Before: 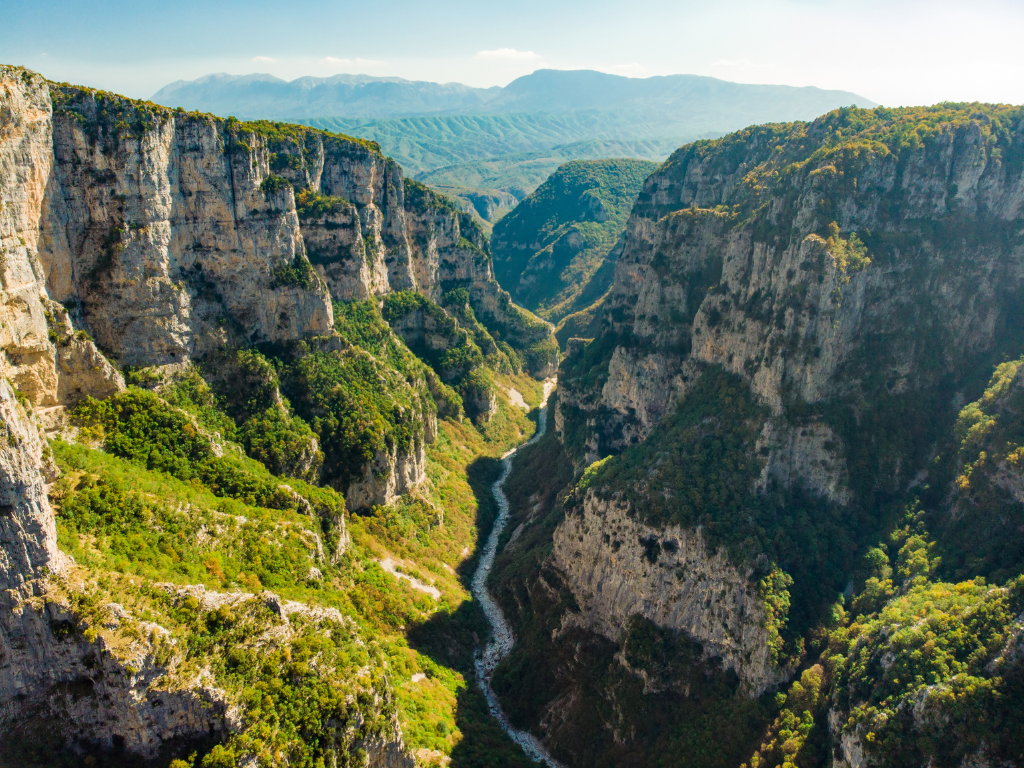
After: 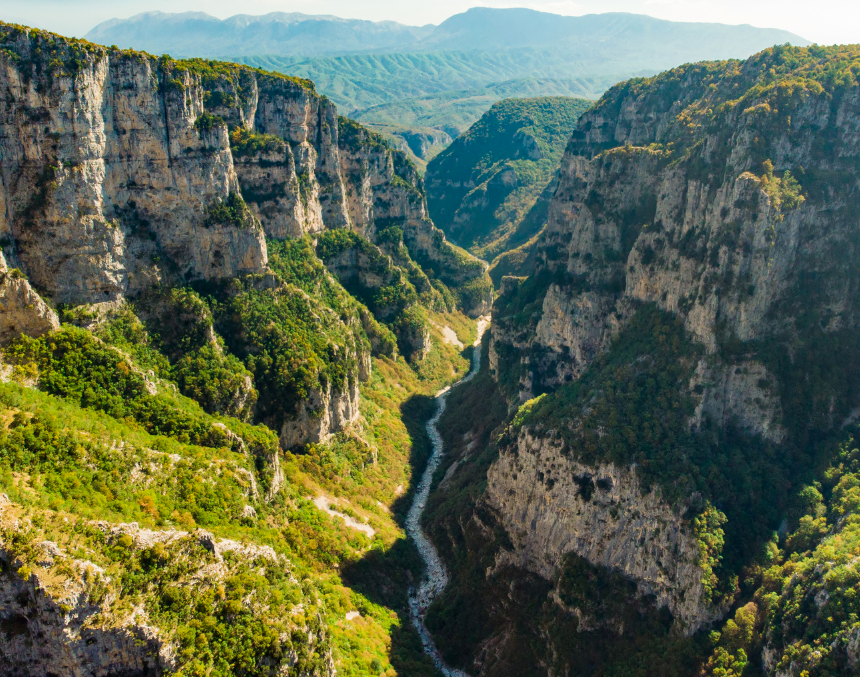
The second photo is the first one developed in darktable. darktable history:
crop: left 6.446%, top 8.188%, right 9.538%, bottom 3.548%
contrast brightness saturation: contrast 0.08, saturation 0.02
